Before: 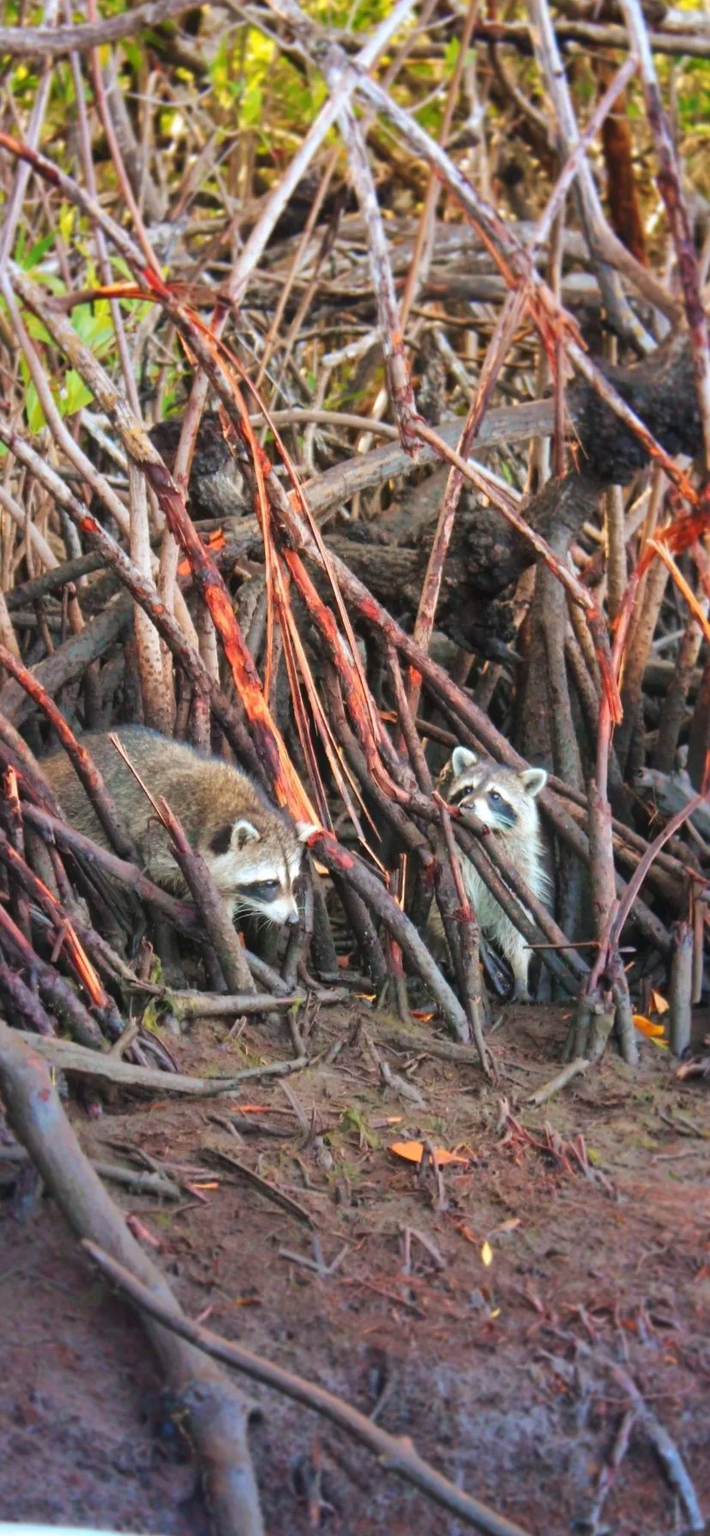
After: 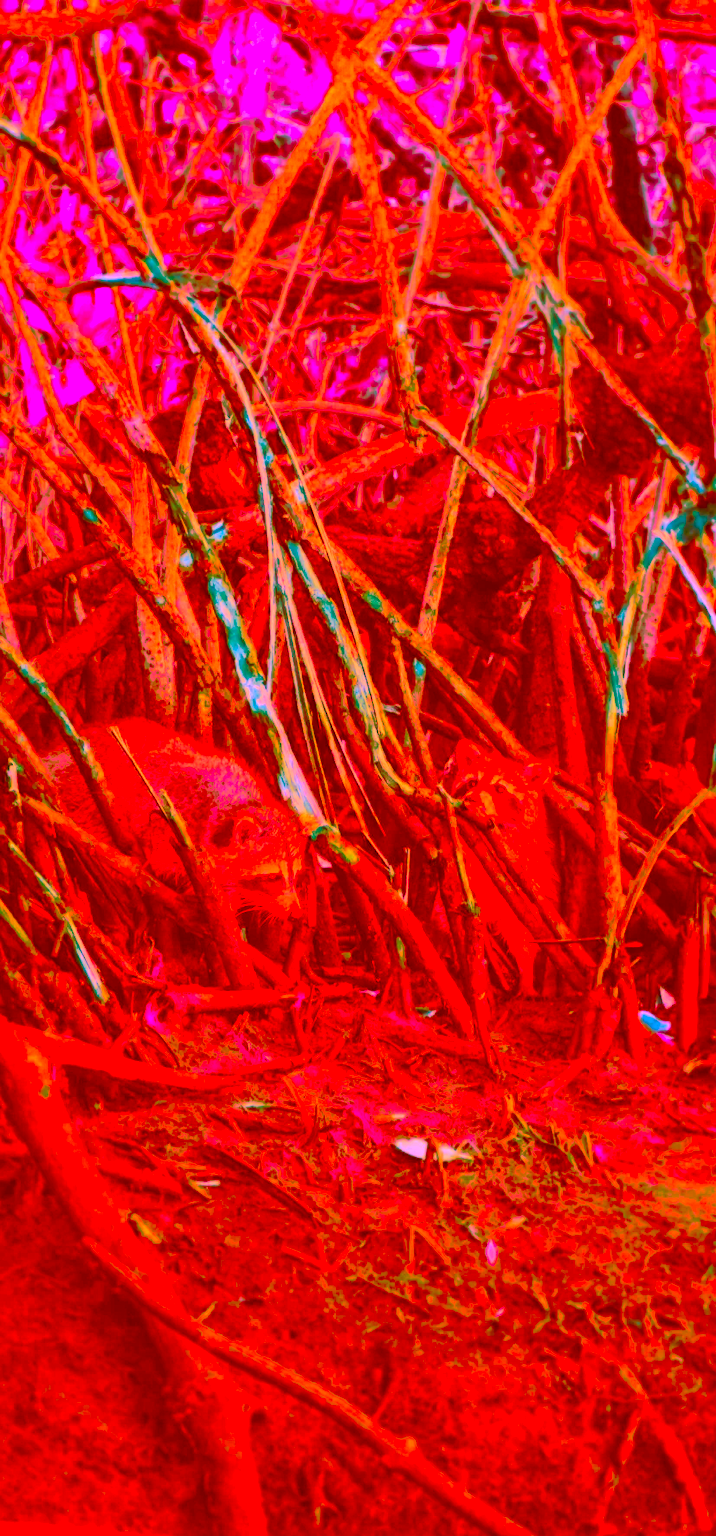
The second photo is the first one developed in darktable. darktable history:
local contrast: highlights 29%, detail 130%
tone curve: curves: ch0 [(0, 0) (0.003, 0.003) (0.011, 0.011) (0.025, 0.024) (0.044, 0.043) (0.069, 0.068) (0.1, 0.097) (0.136, 0.133) (0.177, 0.173) (0.224, 0.219) (0.277, 0.271) (0.335, 0.327) (0.399, 0.39) (0.468, 0.457) (0.543, 0.582) (0.623, 0.655) (0.709, 0.734) (0.801, 0.817) (0.898, 0.906) (1, 1)], preserve colors none
color correction: highlights a* -39.1, highlights b* -39.94, shadows a* -39.63, shadows b* -39.71, saturation -2.98
crop: top 0.95%, right 0.116%
